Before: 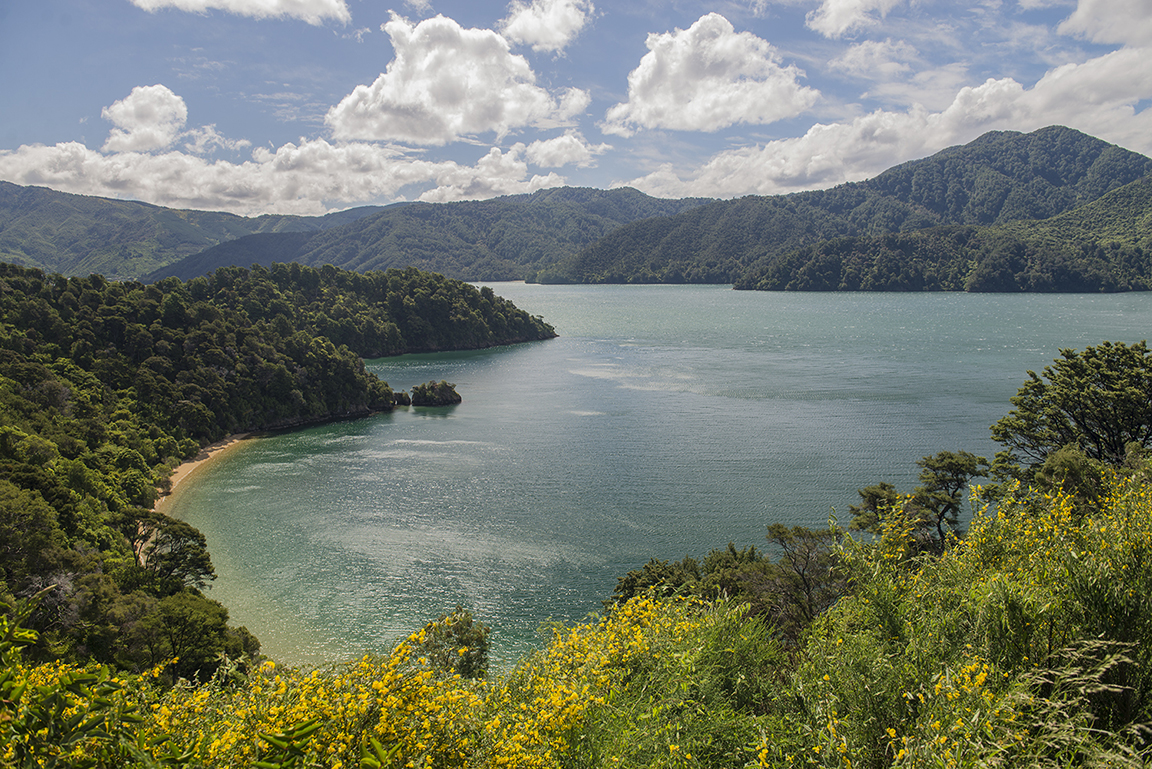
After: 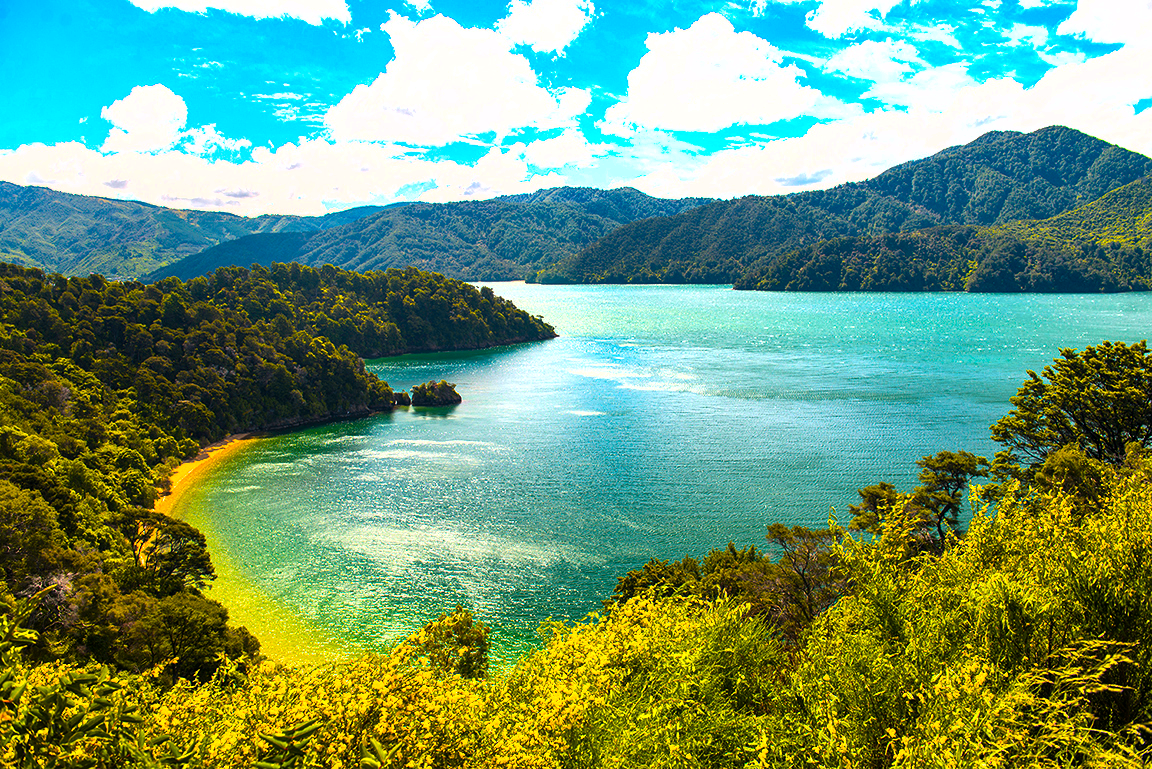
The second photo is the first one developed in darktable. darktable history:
shadows and highlights: low approximation 0.01, soften with gaussian
color balance rgb: linear chroma grading › highlights 100%, linear chroma grading › global chroma 23.41%, perceptual saturation grading › global saturation 35.38%, hue shift -10.68°, perceptual brilliance grading › highlights 47.25%, perceptual brilliance grading › mid-tones 22.2%, perceptual brilliance grading › shadows -5.93%
